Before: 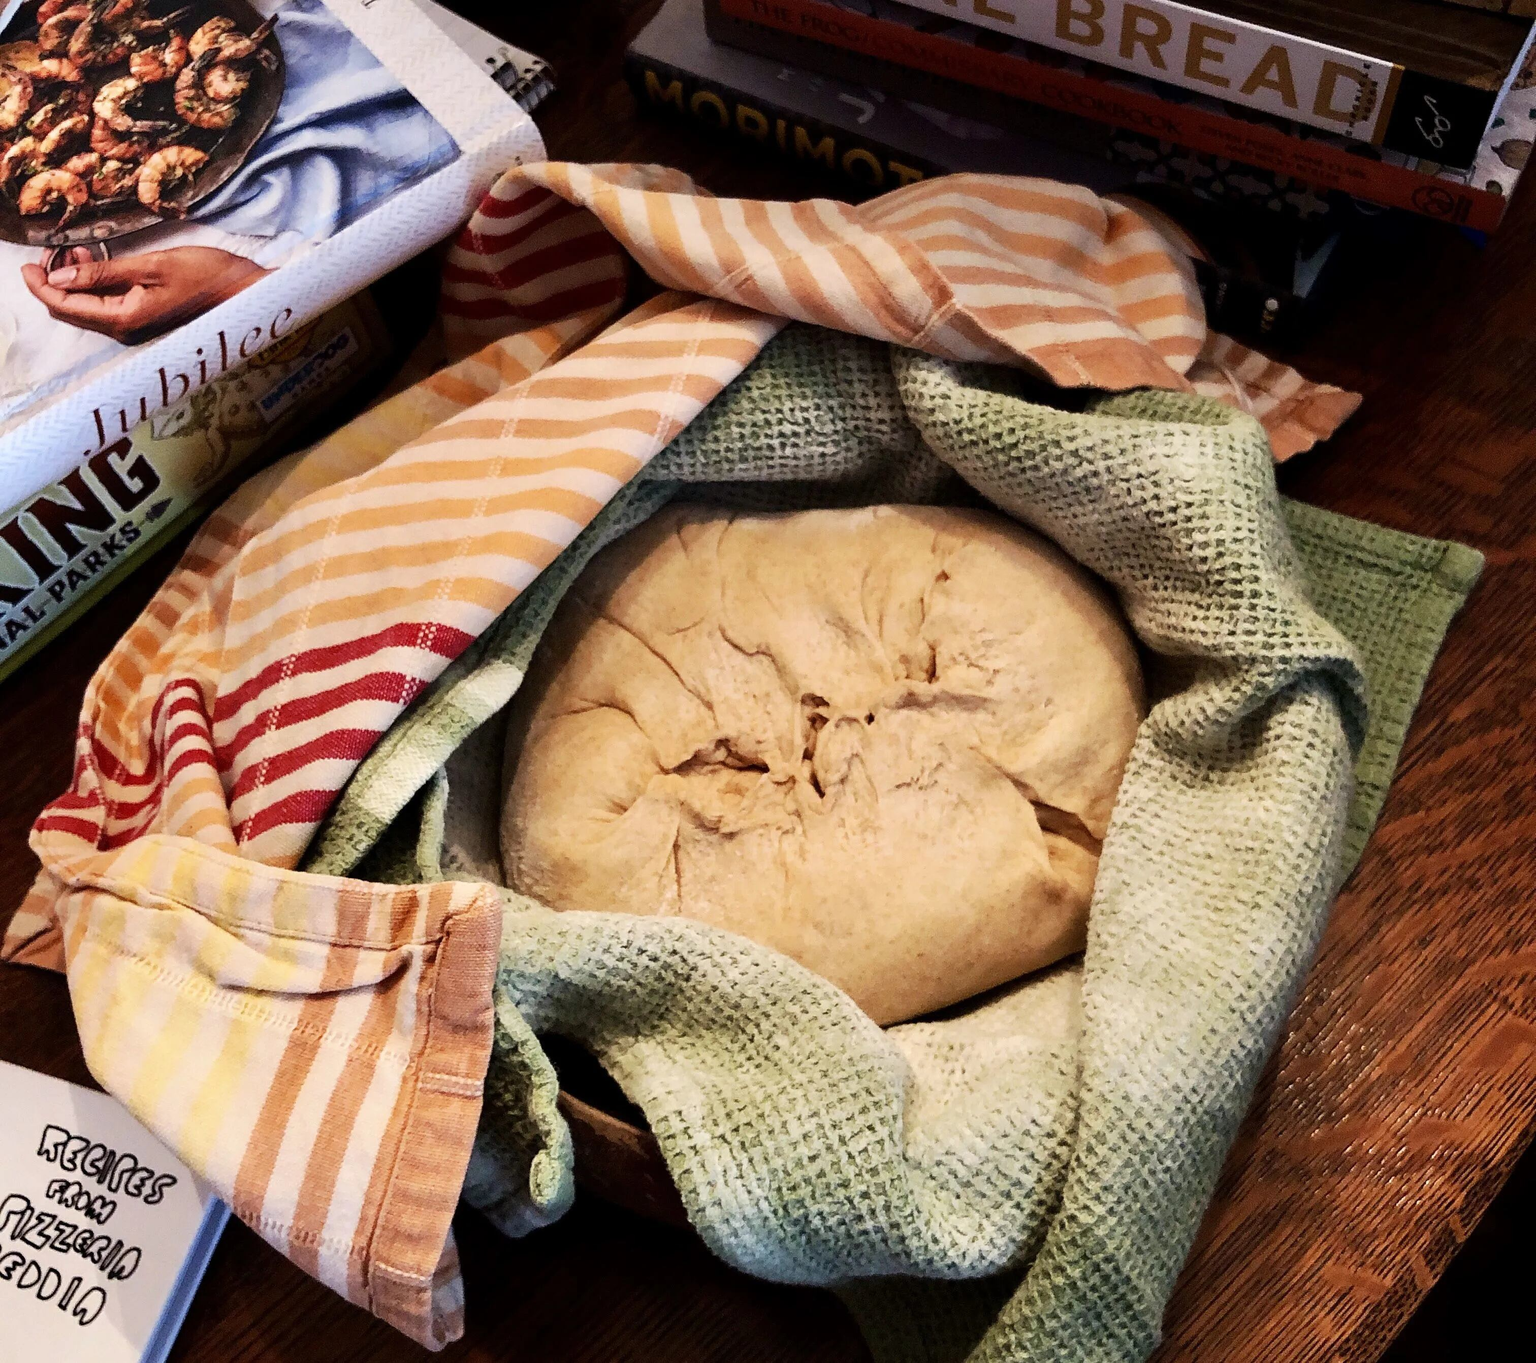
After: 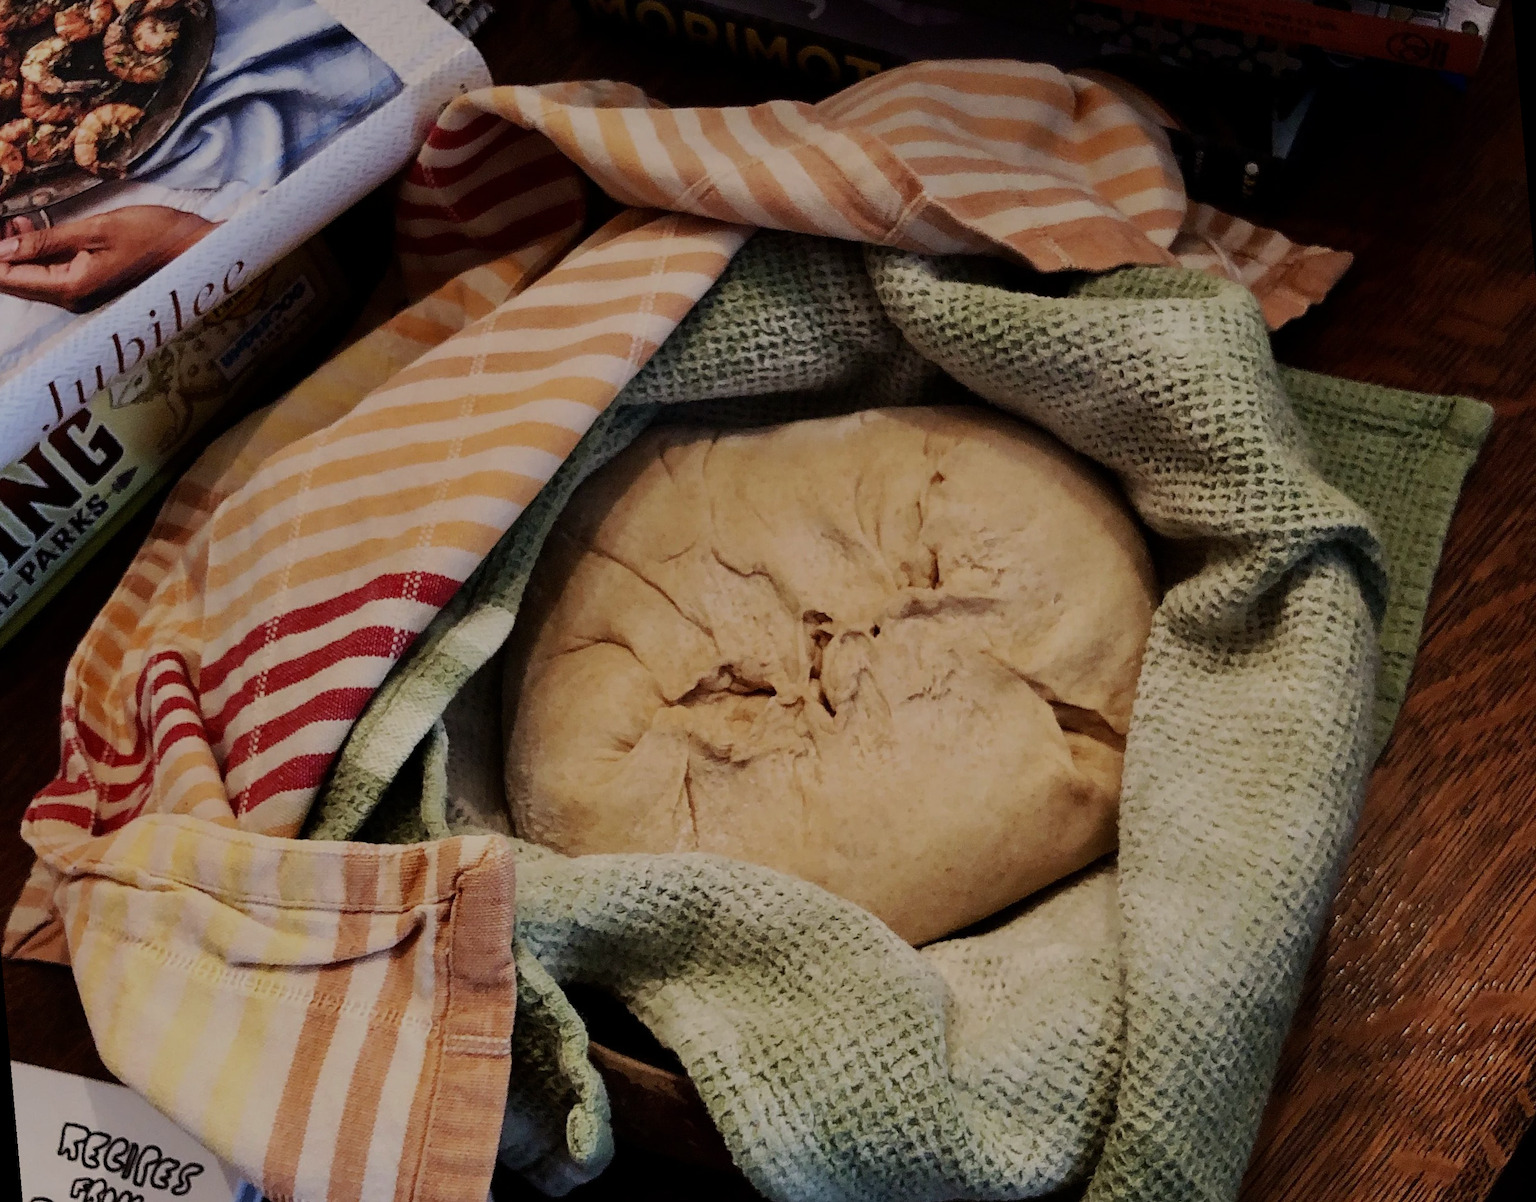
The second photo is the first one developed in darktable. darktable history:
exposure: exposure -1 EV, compensate highlight preservation false
rotate and perspective: rotation -5°, crop left 0.05, crop right 0.952, crop top 0.11, crop bottom 0.89
